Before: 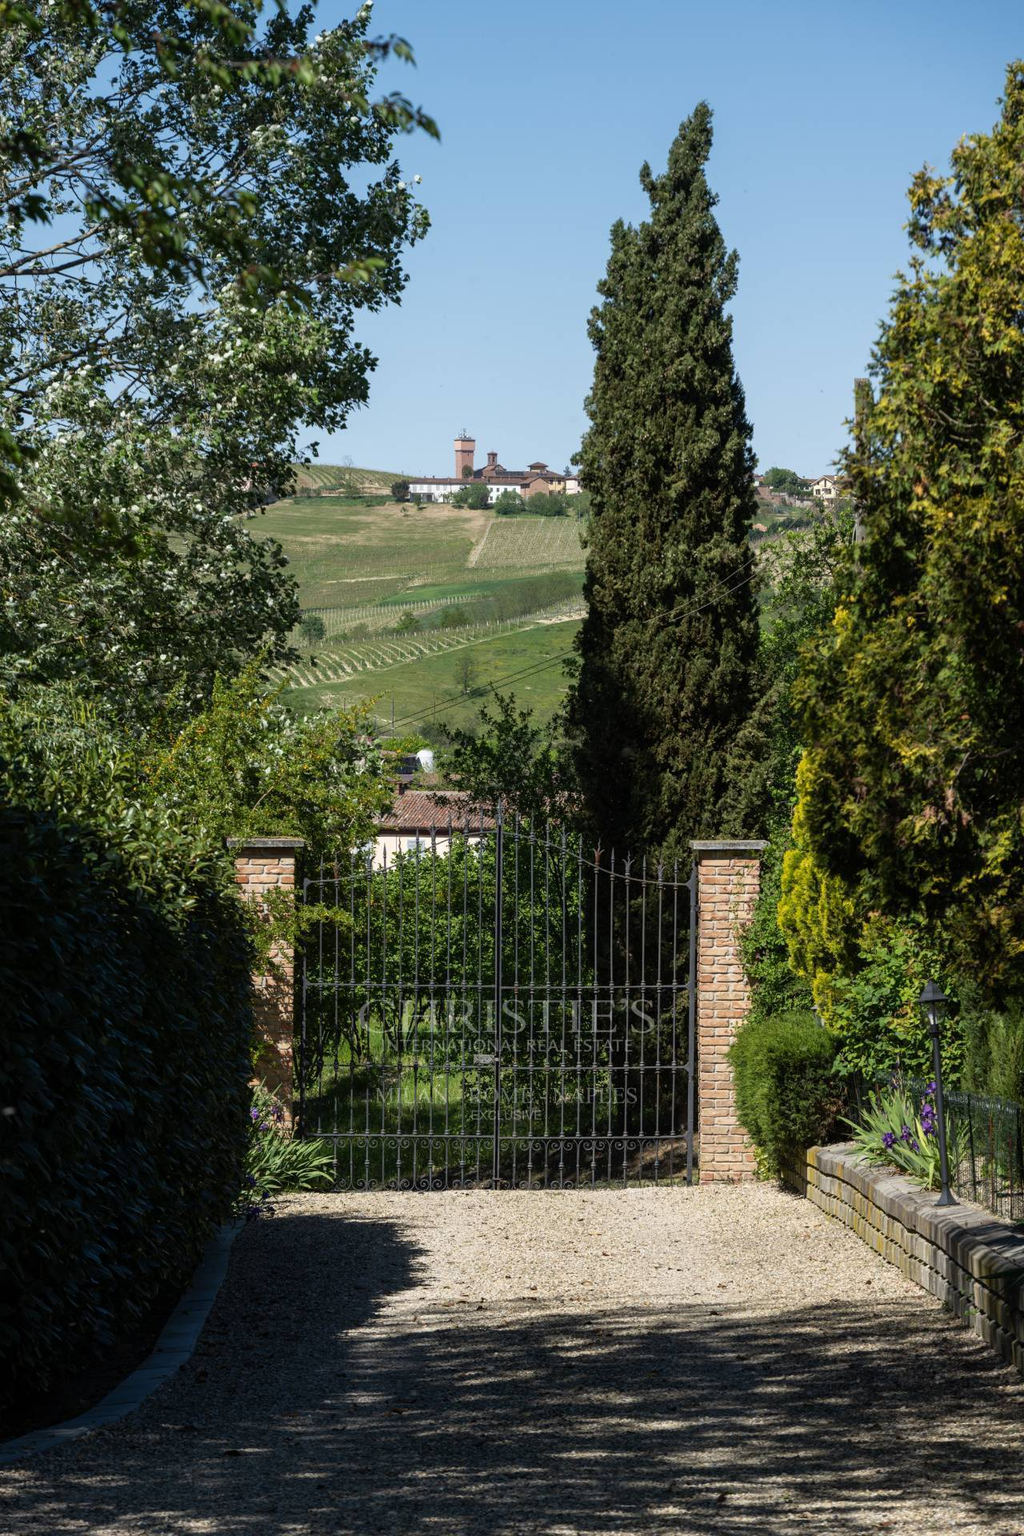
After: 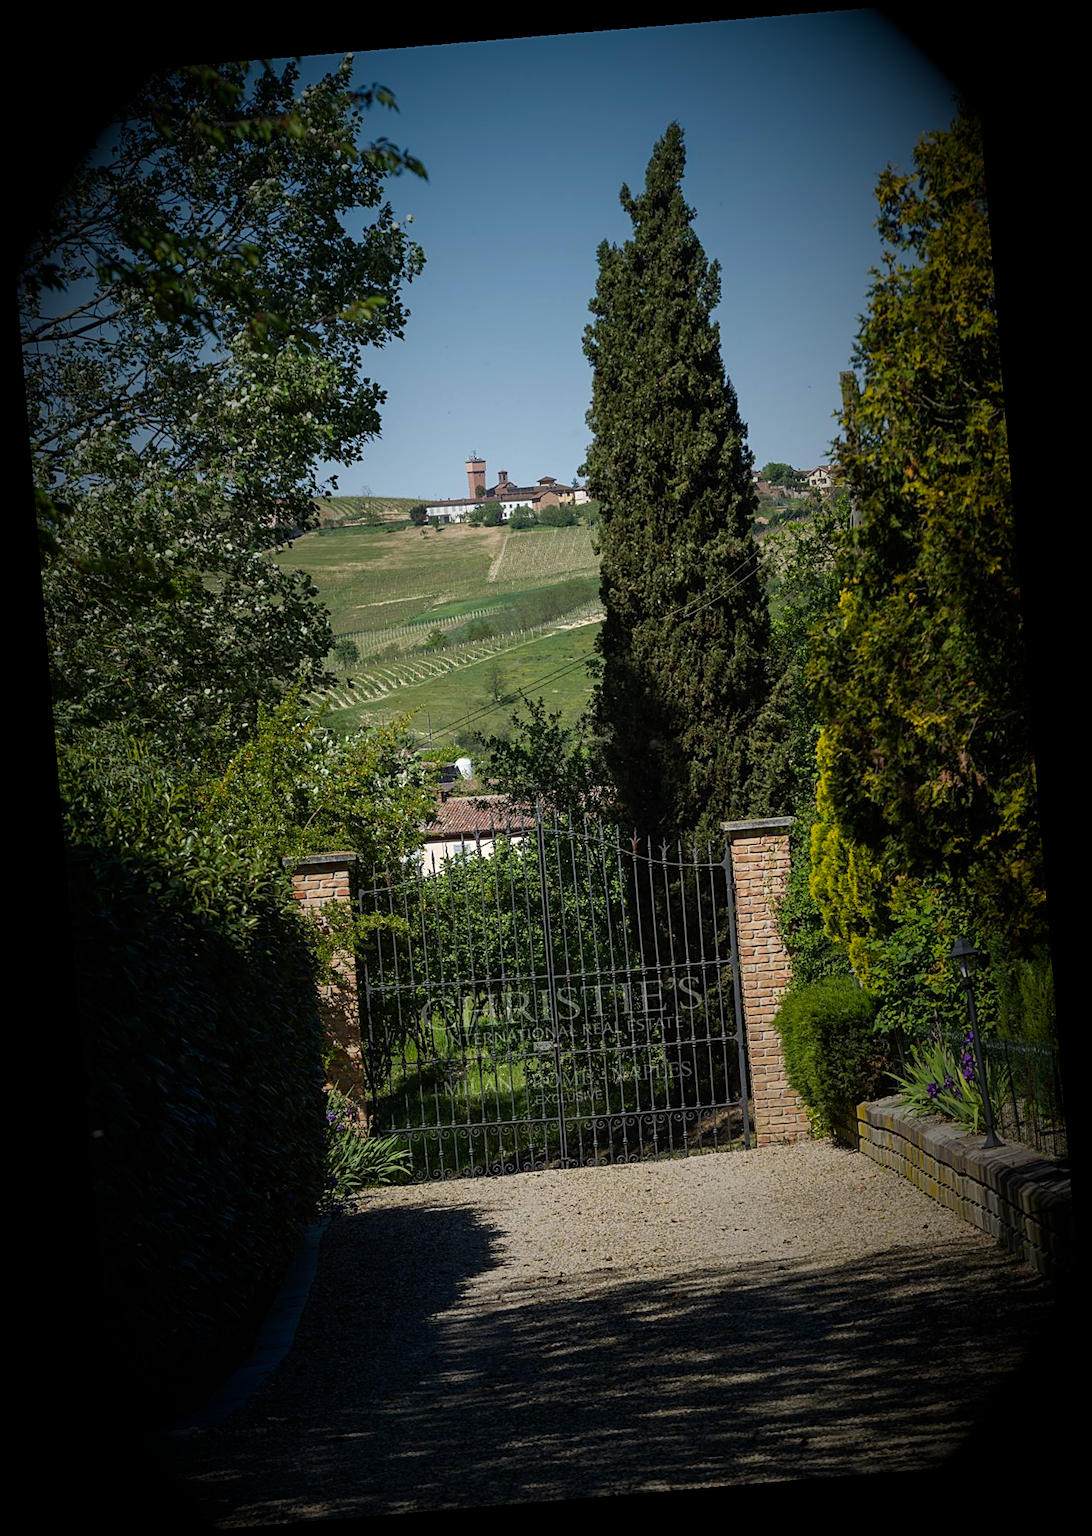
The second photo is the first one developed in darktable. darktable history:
sharpen: on, module defaults
vignetting: fall-off start 15.9%, fall-off radius 100%, brightness -1, saturation 0.5, width/height ratio 0.719
rotate and perspective: rotation -4.86°, automatic cropping off
